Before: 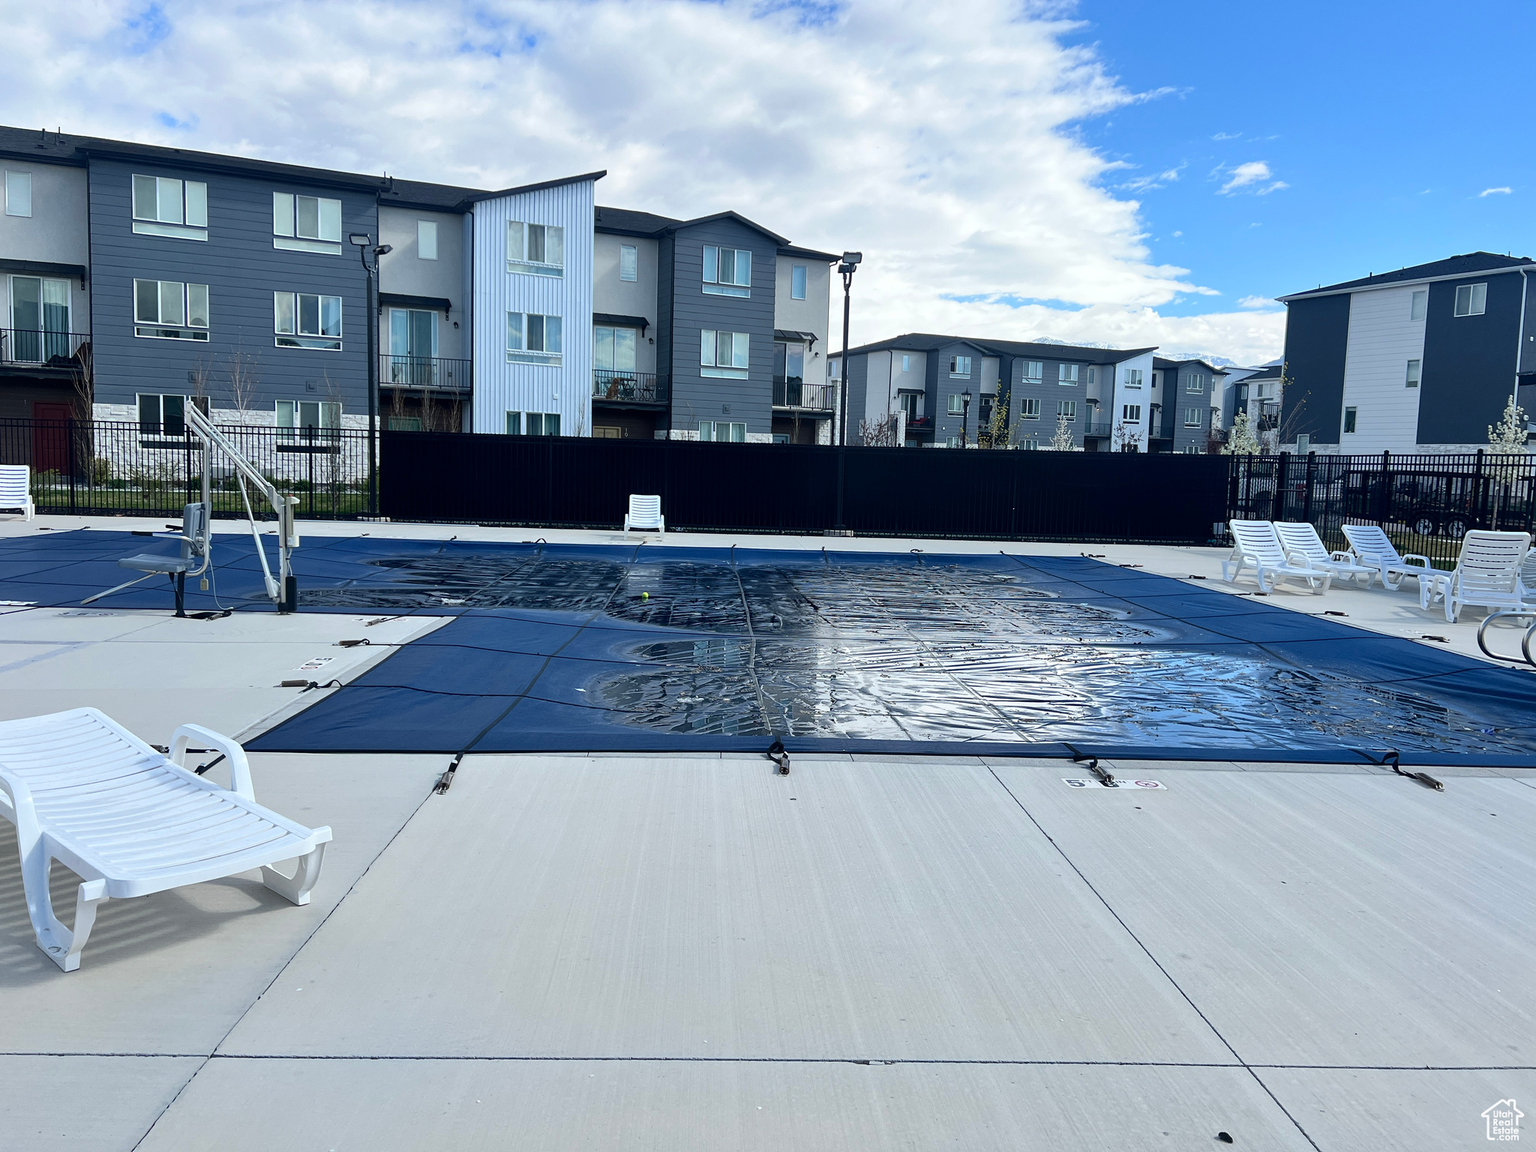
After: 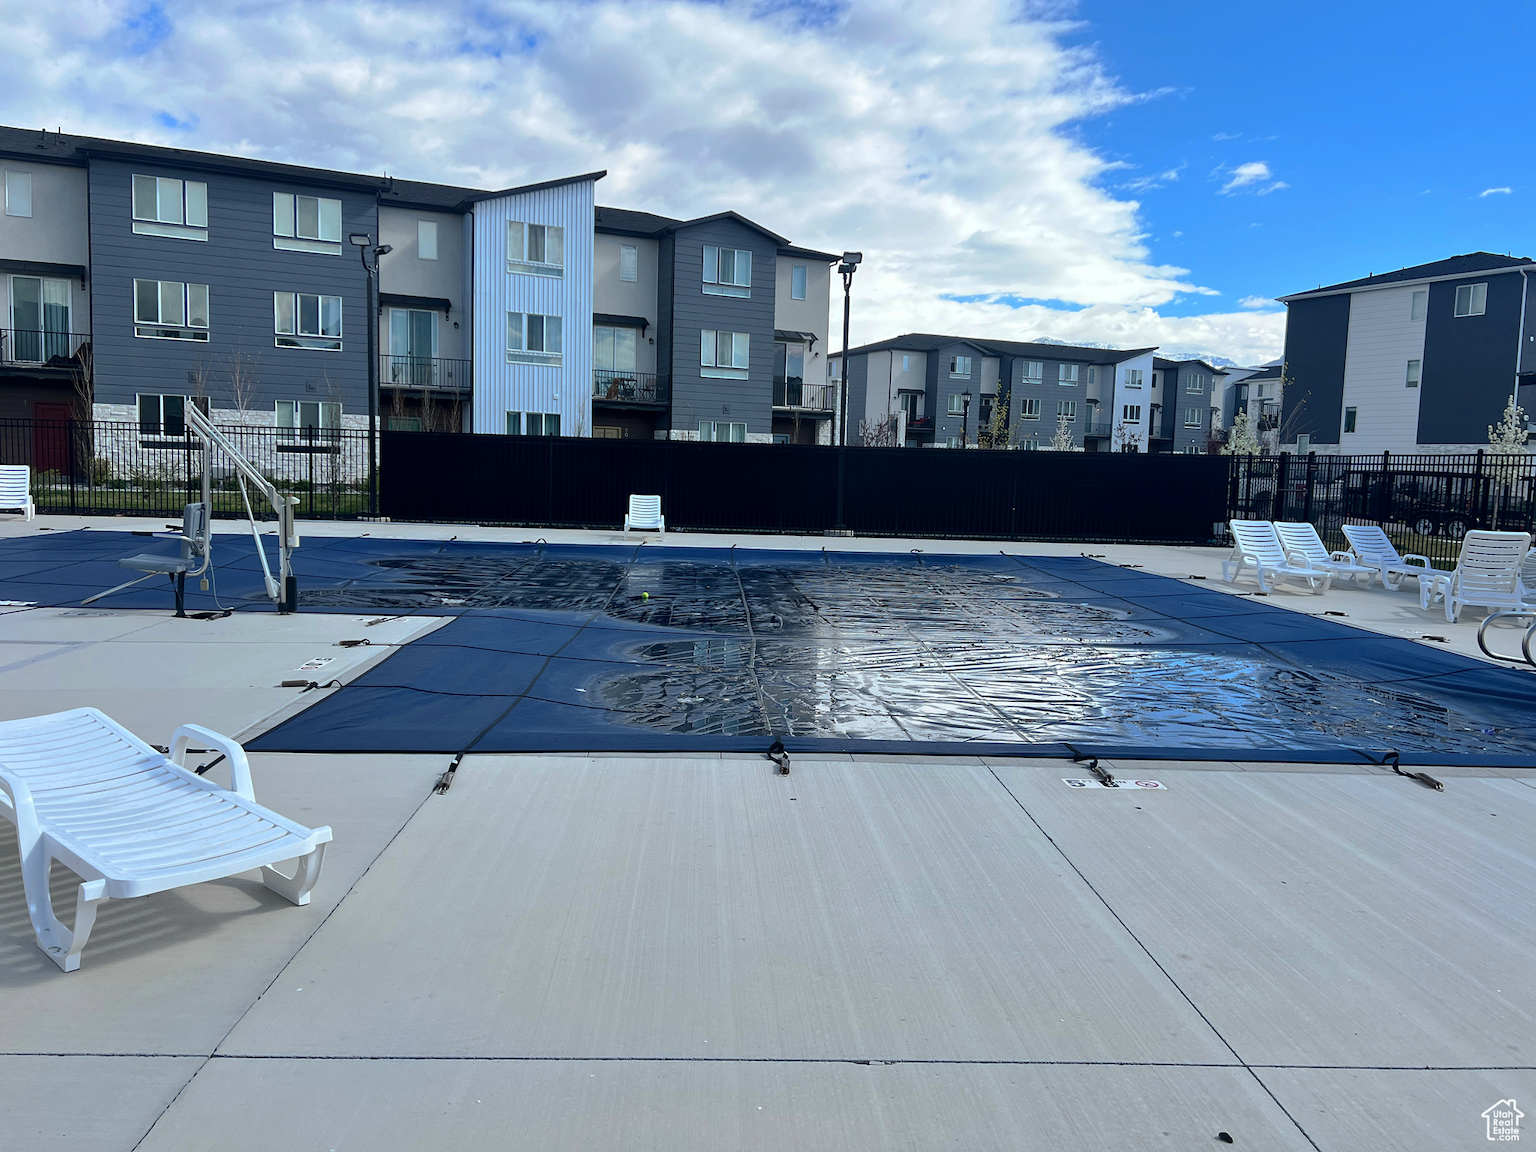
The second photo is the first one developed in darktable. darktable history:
tone curve: curves: ch0 [(0, 0) (0.568, 0.517) (0.8, 0.717) (1, 1)], preserve colors none
